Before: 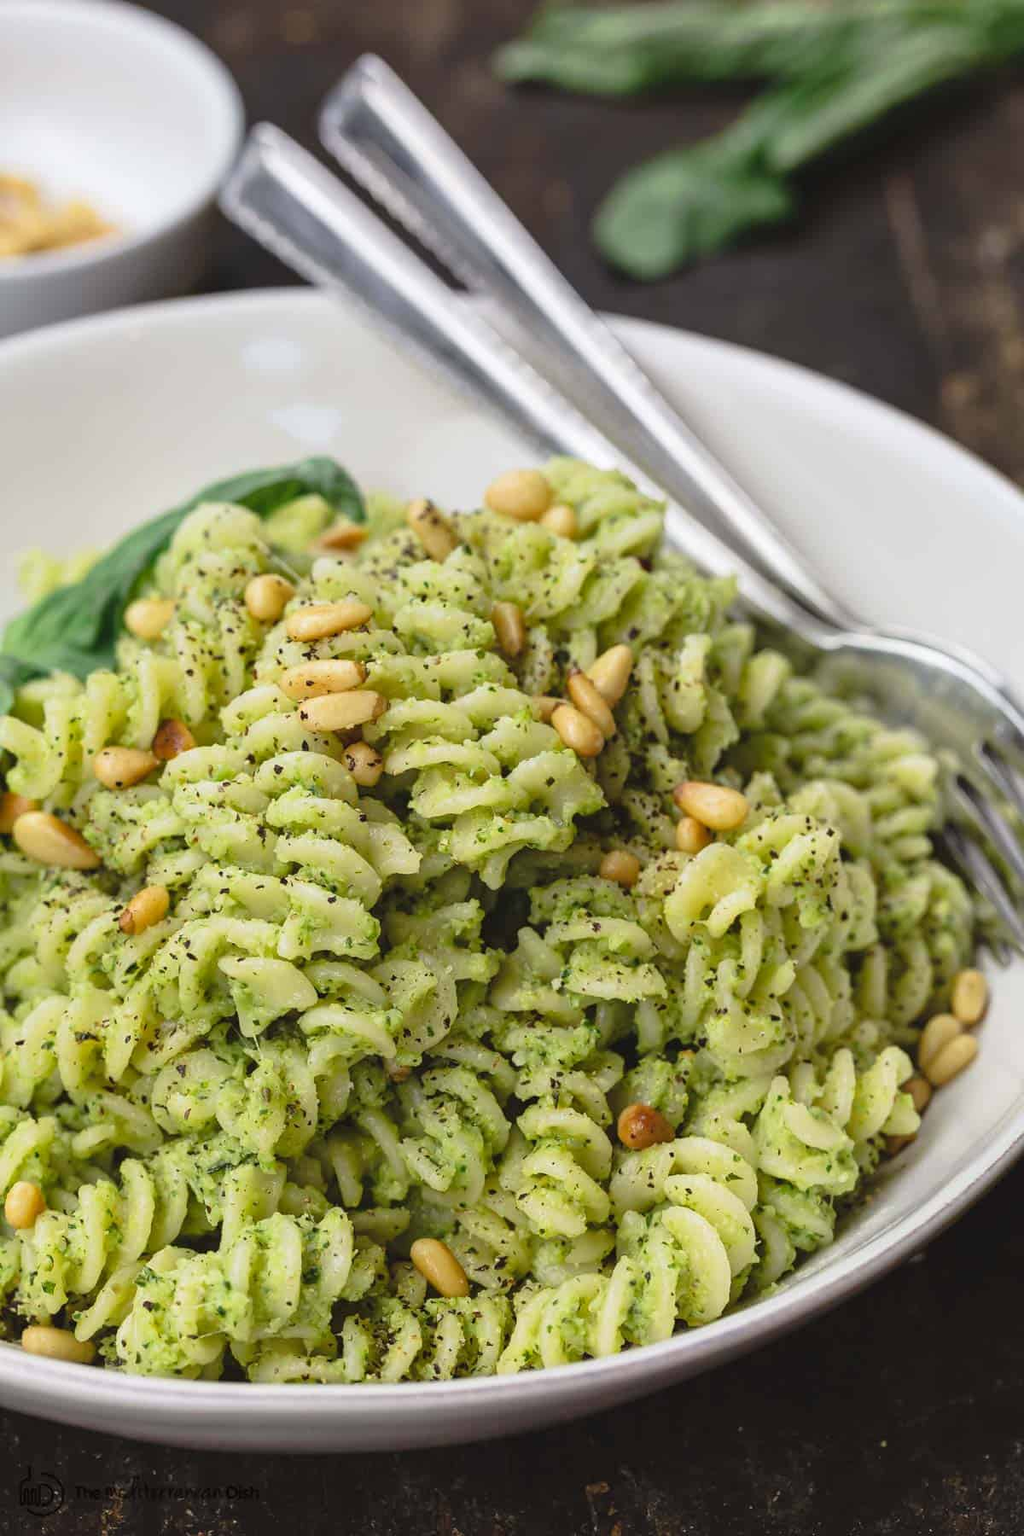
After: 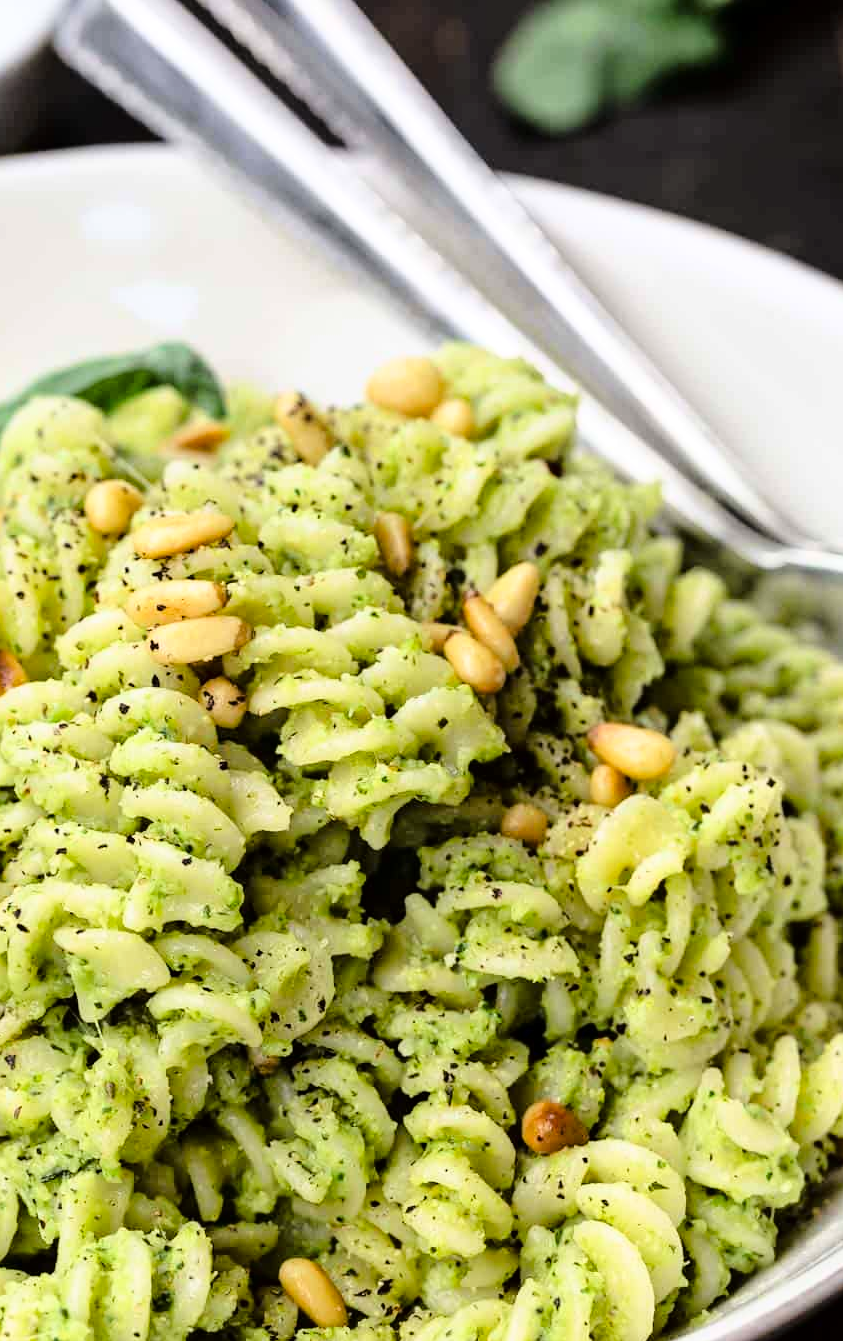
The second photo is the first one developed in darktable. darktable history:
crop and rotate: left 16.869%, top 10.756%, right 12.83%, bottom 14.713%
exposure: black level correction 0.009, exposure 0.115 EV, compensate highlight preservation false
tone curve: curves: ch0 [(0, 0) (0.003, 0.003) (0.011, 0.005) (0.025, 0.008) (0.044, 0.012) (0.069, 0.02) (0.1, 0.031) (0.136, 0.047) (0.177, 0.088) (0.224, 0.141) (0.277, 0.222) (0.335, 0.32) (0.399, 0.422) (0.468, 0.523) (0.543, 0.621) (0.623, 0.715) (0.709, 0.796) (0.801, 0.88) (0.898, 0.962) (1, 1)], color space Lab, linked channels, preserve colors none
